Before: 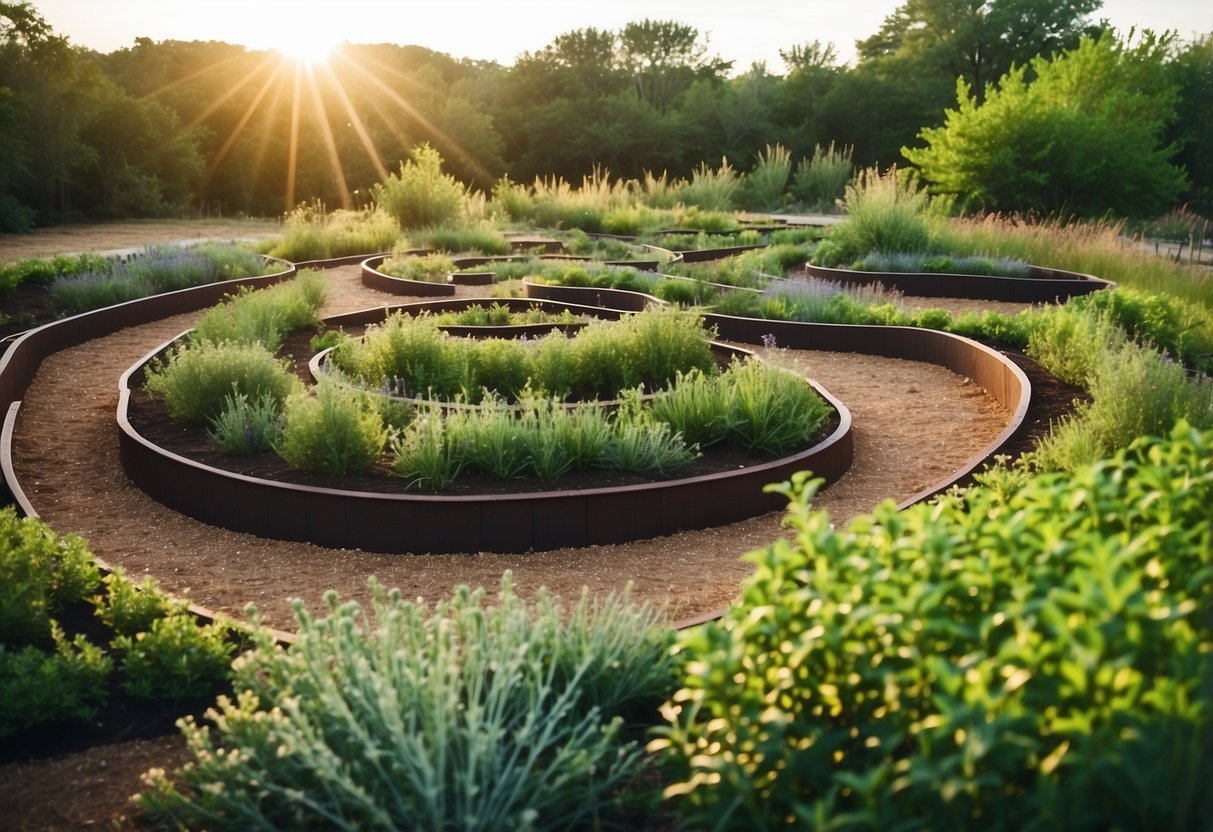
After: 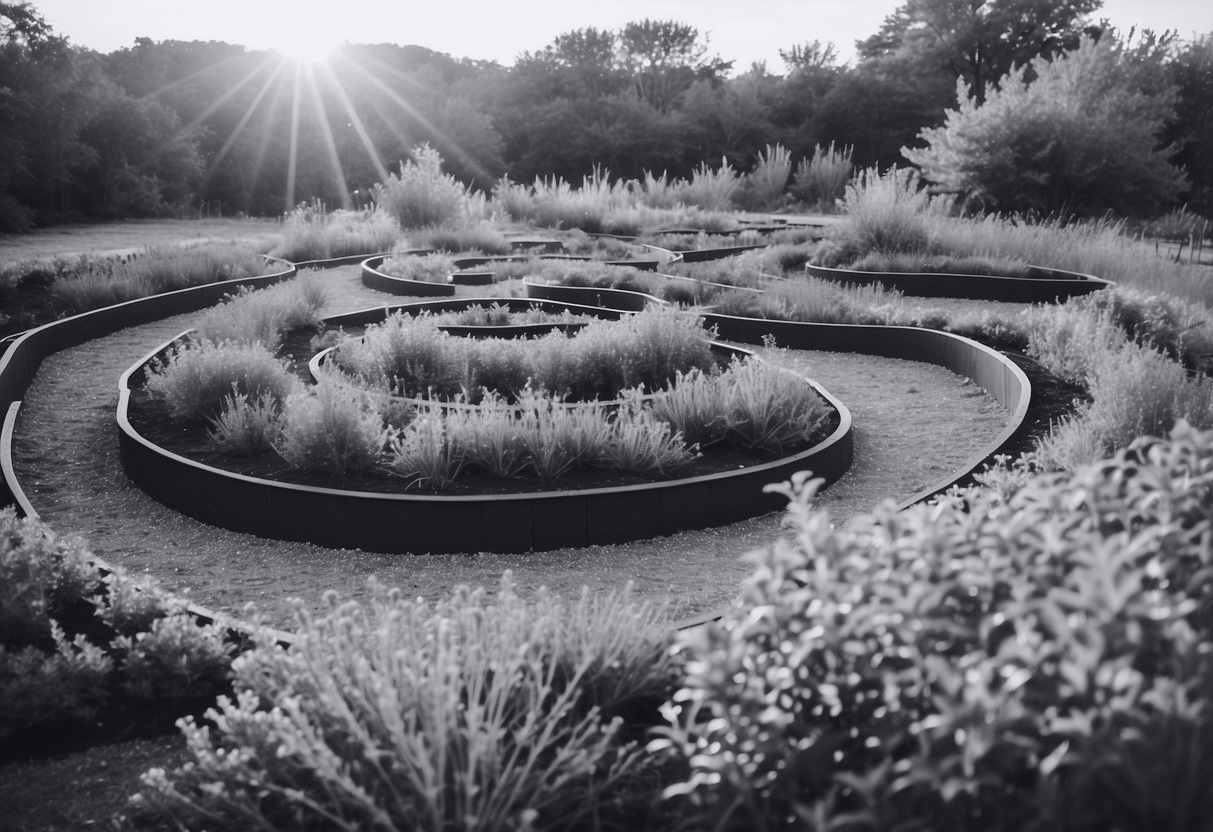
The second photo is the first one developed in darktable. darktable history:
tone curve: curves: ch0 [(0, 0.026) (0.175, 0.178) (0.463, 0.502) (0.796, 0.764) (1, 0.961)]; ch1 [(0, 0) (0.437, 0.398) (0.469, 0.472) (0.505, 0.504) (0.553, 0.552) (1, 1)]; ch2 [(0, 0) (0.505, 0.495) (0.579, 0.579) (1, 1)], color space Lab, independent channels, preserve colors none
contrast brightness saturation: saturation -0.995
